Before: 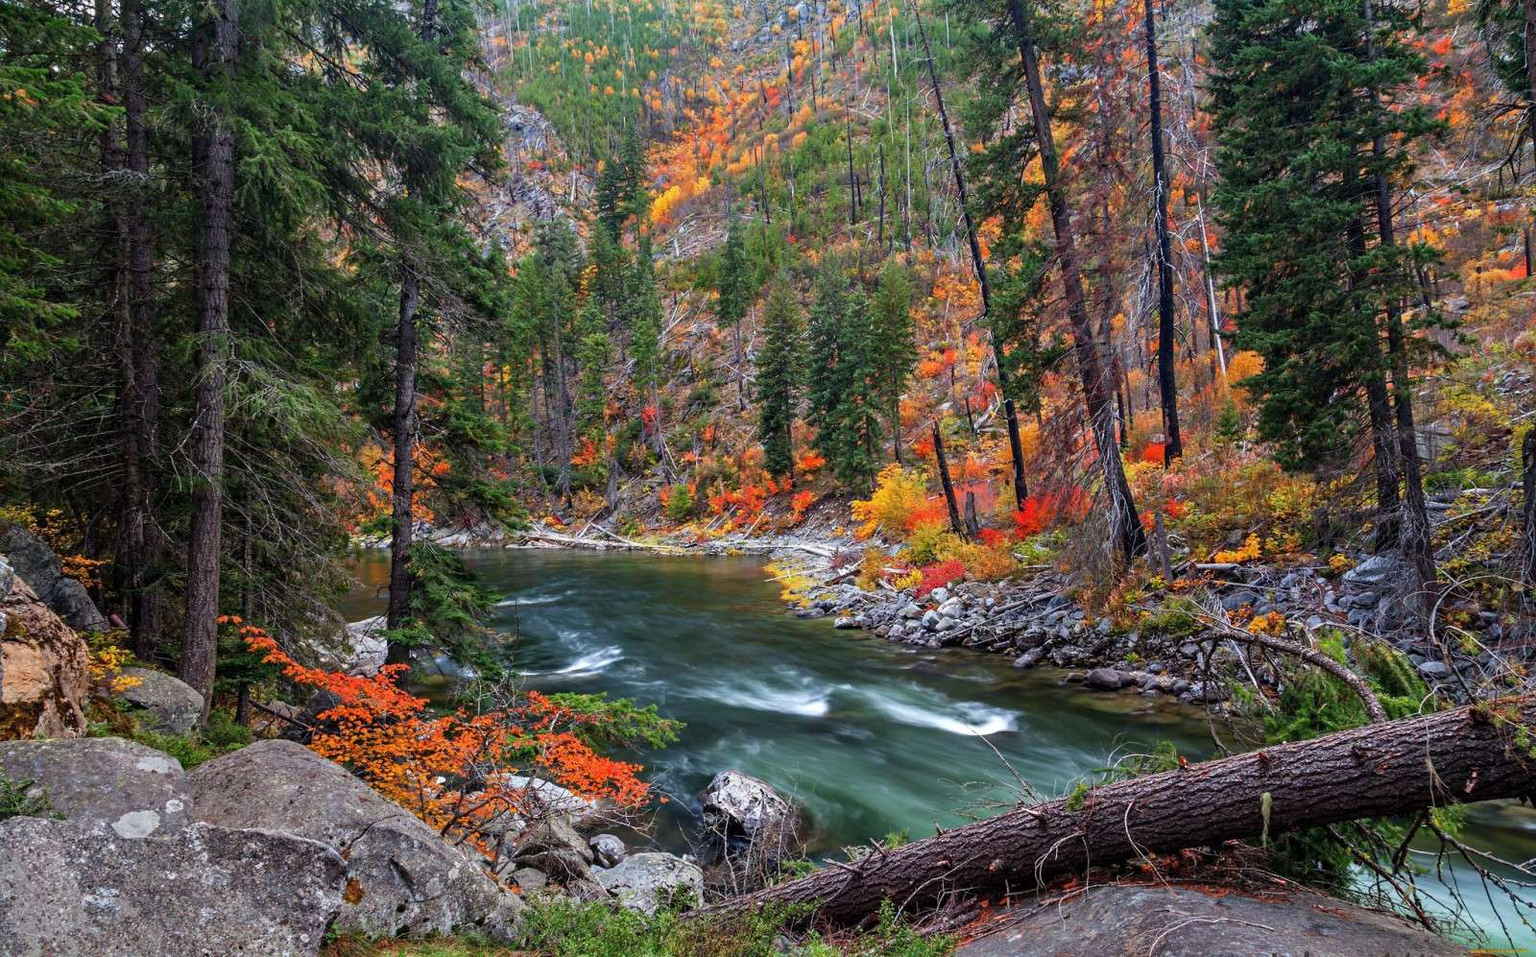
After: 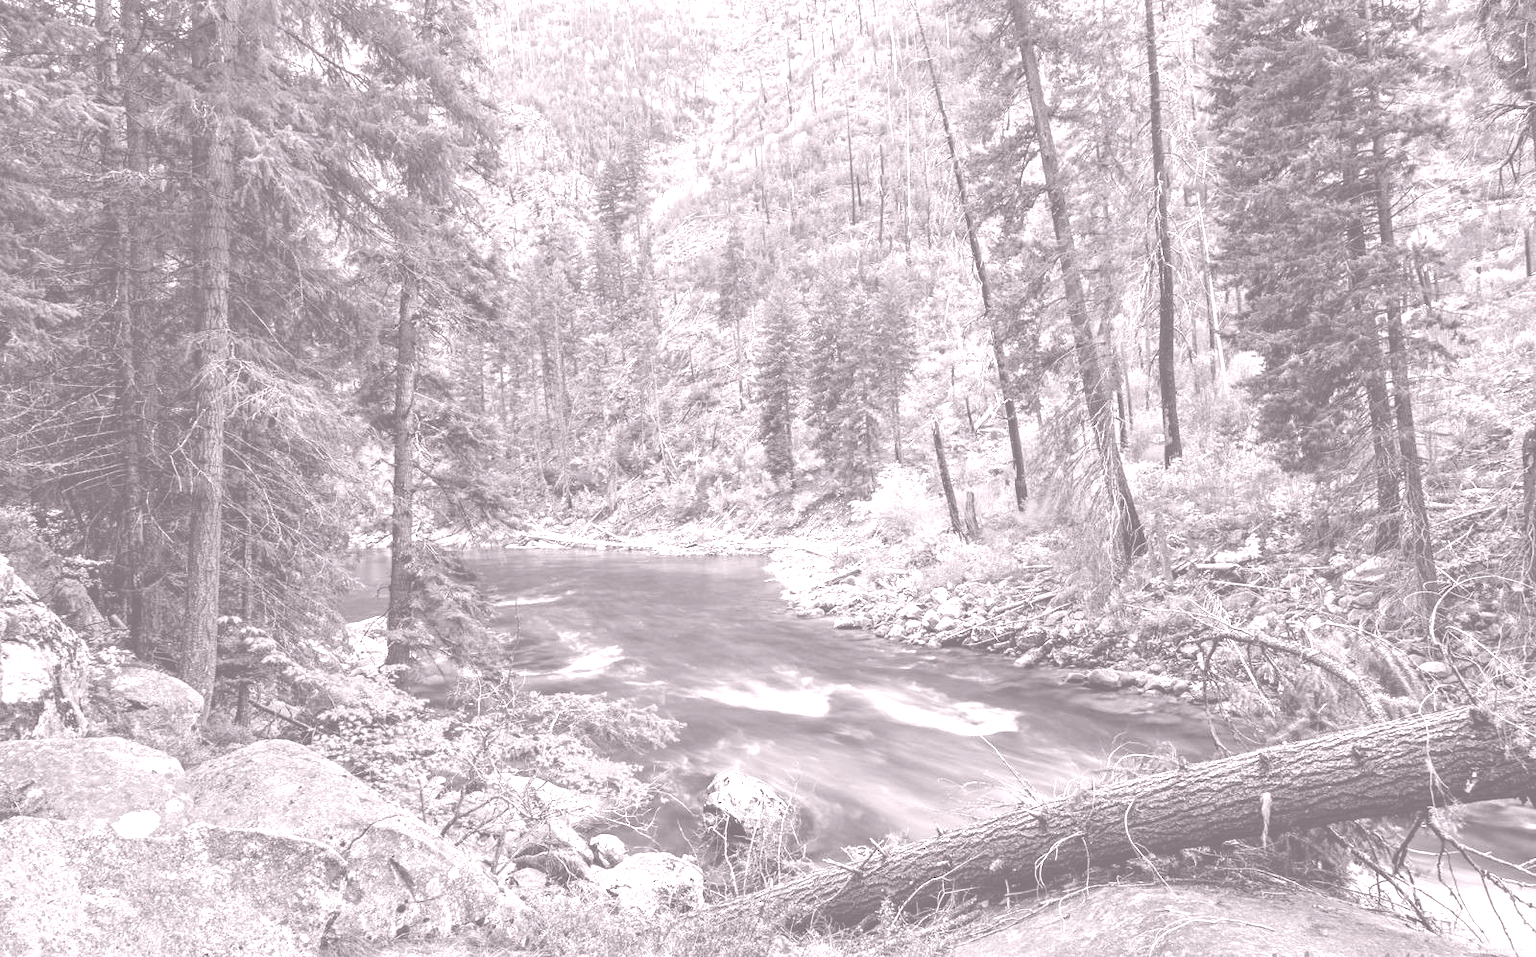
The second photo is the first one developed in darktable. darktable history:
color contrast: green-magenta contrast 1.12, blue-yellow contrast 1.95, unbound 0
colorize: hue 25.2°, saturation 83%, source mix 82%, lightness 79%, version 1
